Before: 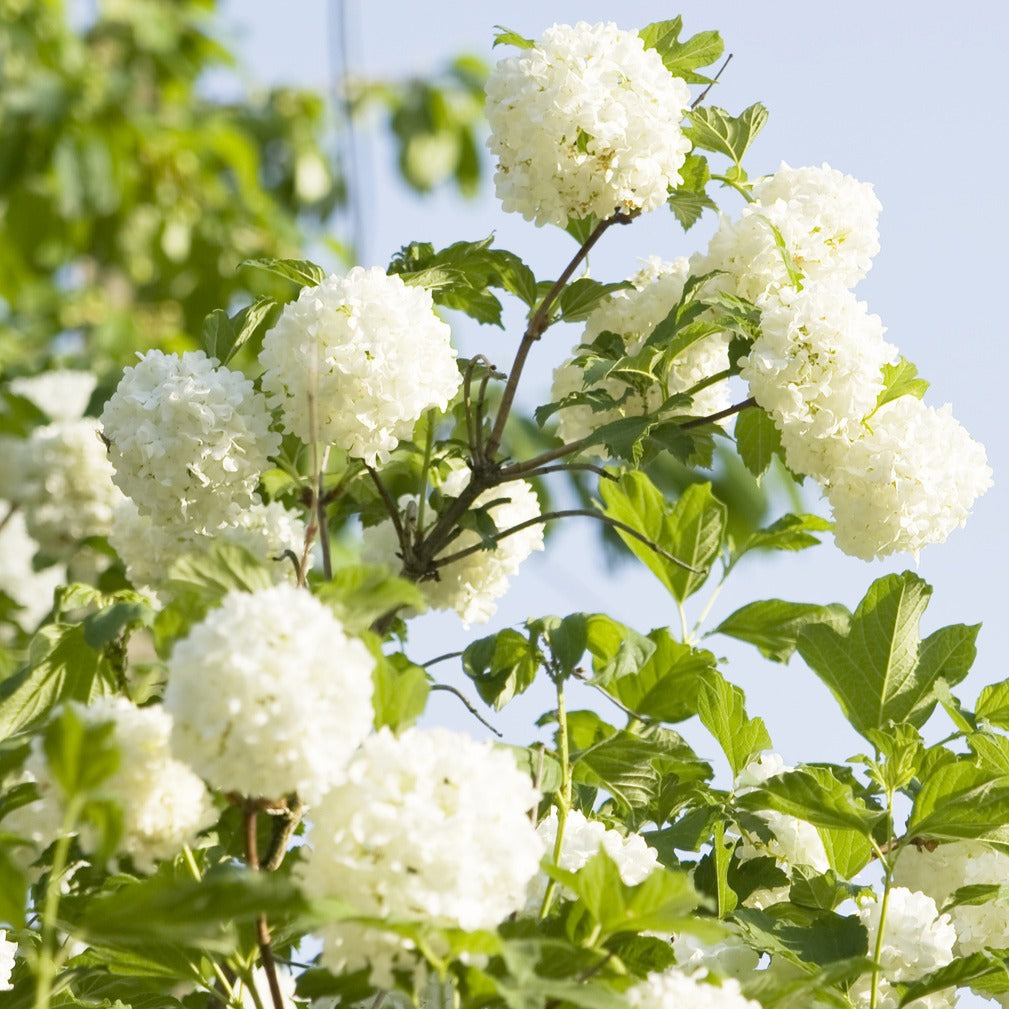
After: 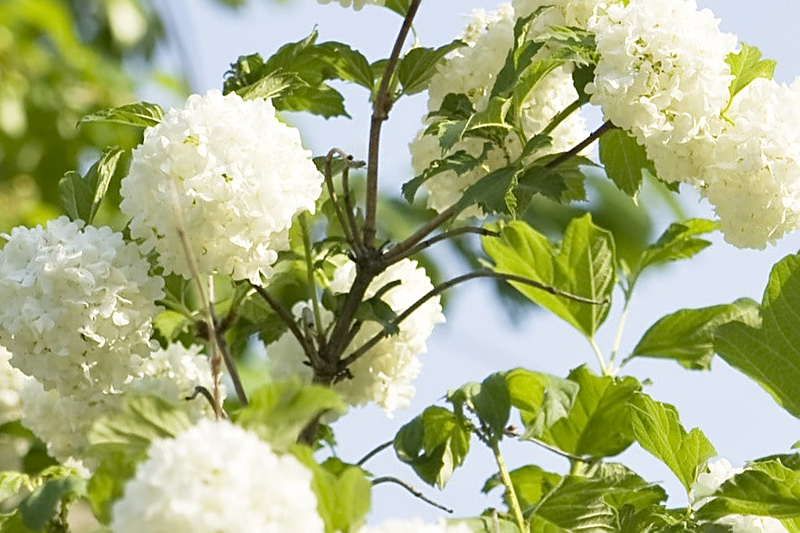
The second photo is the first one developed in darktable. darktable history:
sharpen: on, module defaults
contrast equalizer: y [[0.518, 0.517, 0.501, 0.5, 0.5, 0.5], [0.5 ×6], [0.5 ×6], [0 ×6], [0 ×6]]
rotate and perspective: rotation -14.8°, crop left 0.1, crop right 0.903, crop top 0.25, crop bottom 0.748
crop: left 9.929%, top 3.475%, right 9.188%, bottom 9.529%
